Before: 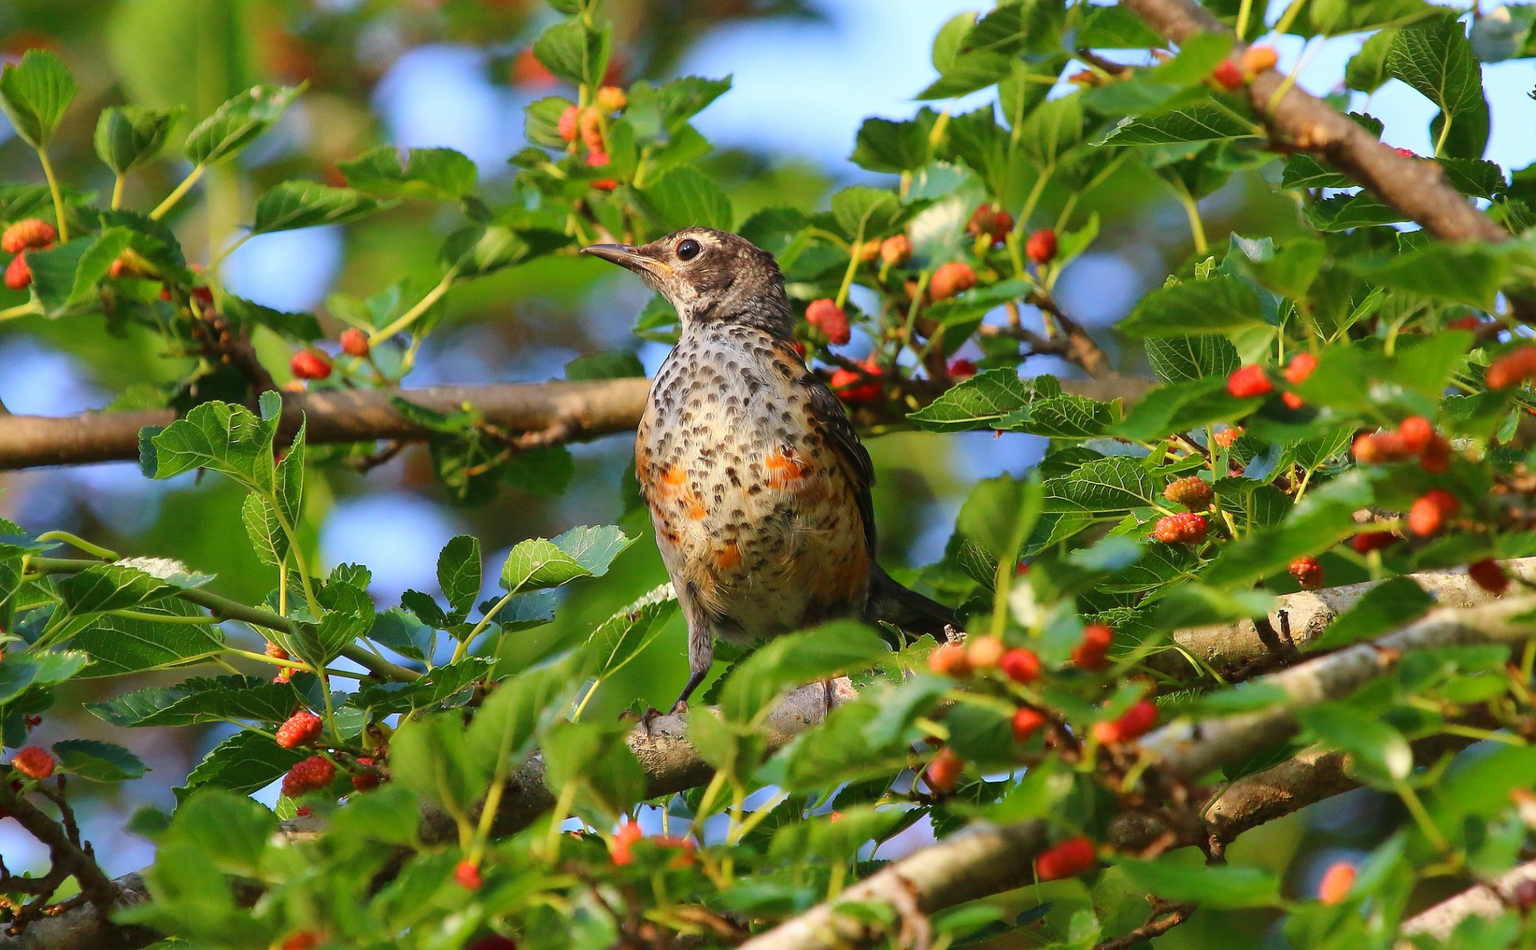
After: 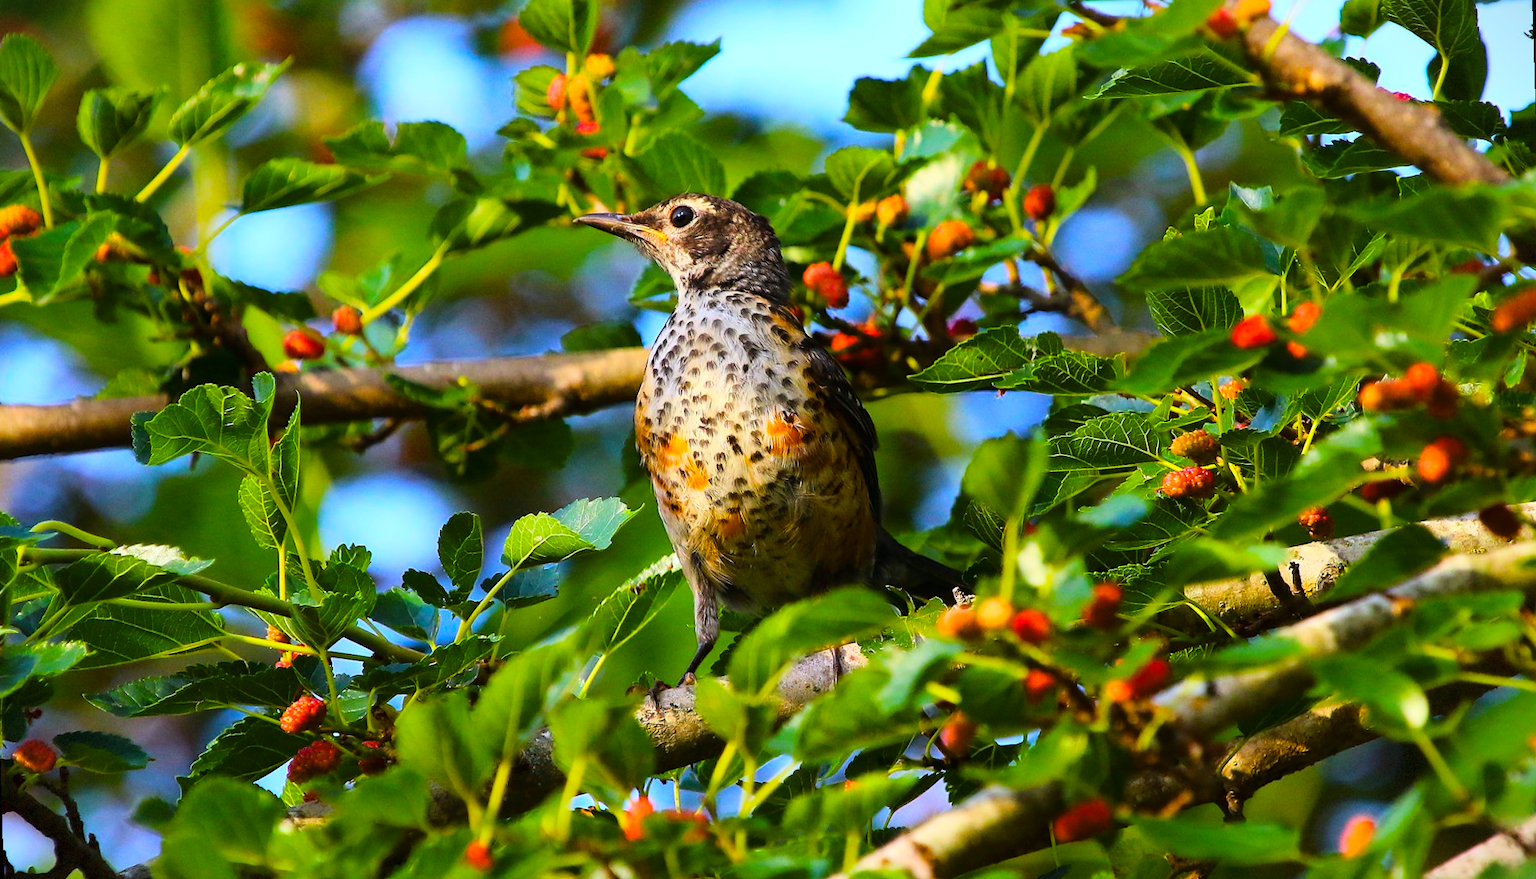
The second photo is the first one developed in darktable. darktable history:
crop: left 1.507%, top 6.147%, right 1.379%, bottom 6.637%
tone curve: curves: ch0 [(0, 0) (0.137, 0.063) (0.255, 0.176) (0.502, 0.502) (0.749, 0.839) (1, 1)], color space Lab, linked channels, preserve colors none
color balance rgb: perceptual saturation grading › global saturation 40%, global vibrance 15%
rotate and perspective: rotation -1.77°, lens shift (horizontal) 0.004, automatic cropping off
white balance: red 0.967, blue 1.049
vignetting: fall-off start 100%, brightness -0.406, saturation -0.3, width/height ratio 1.324, dithering 8-bit output, unbound false
